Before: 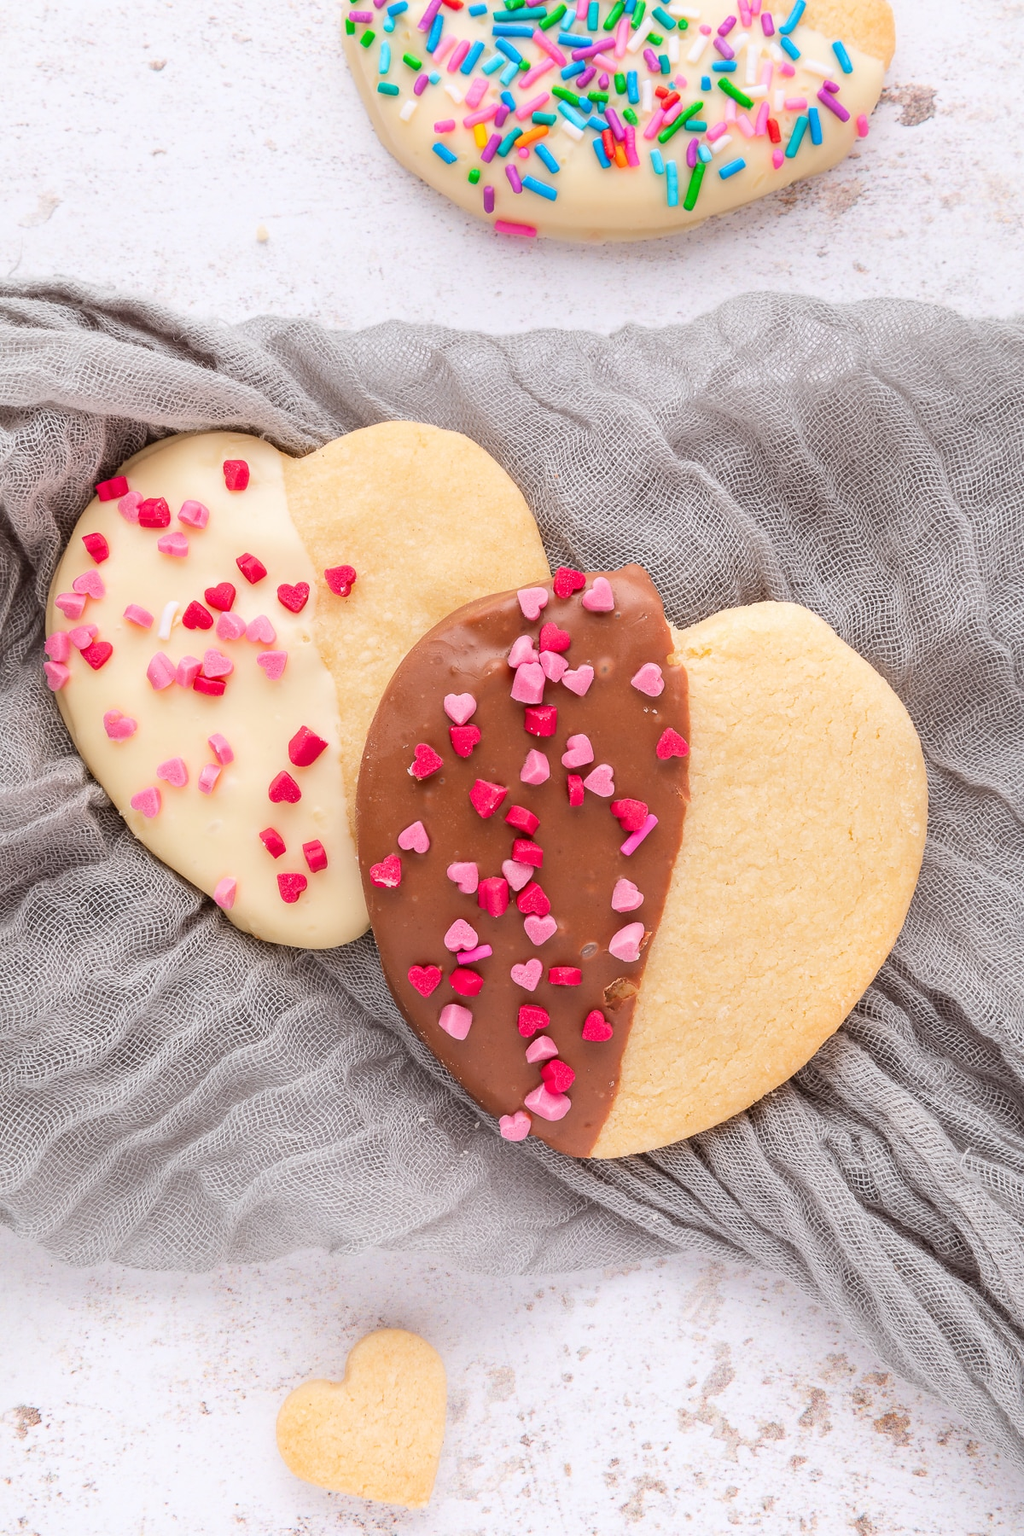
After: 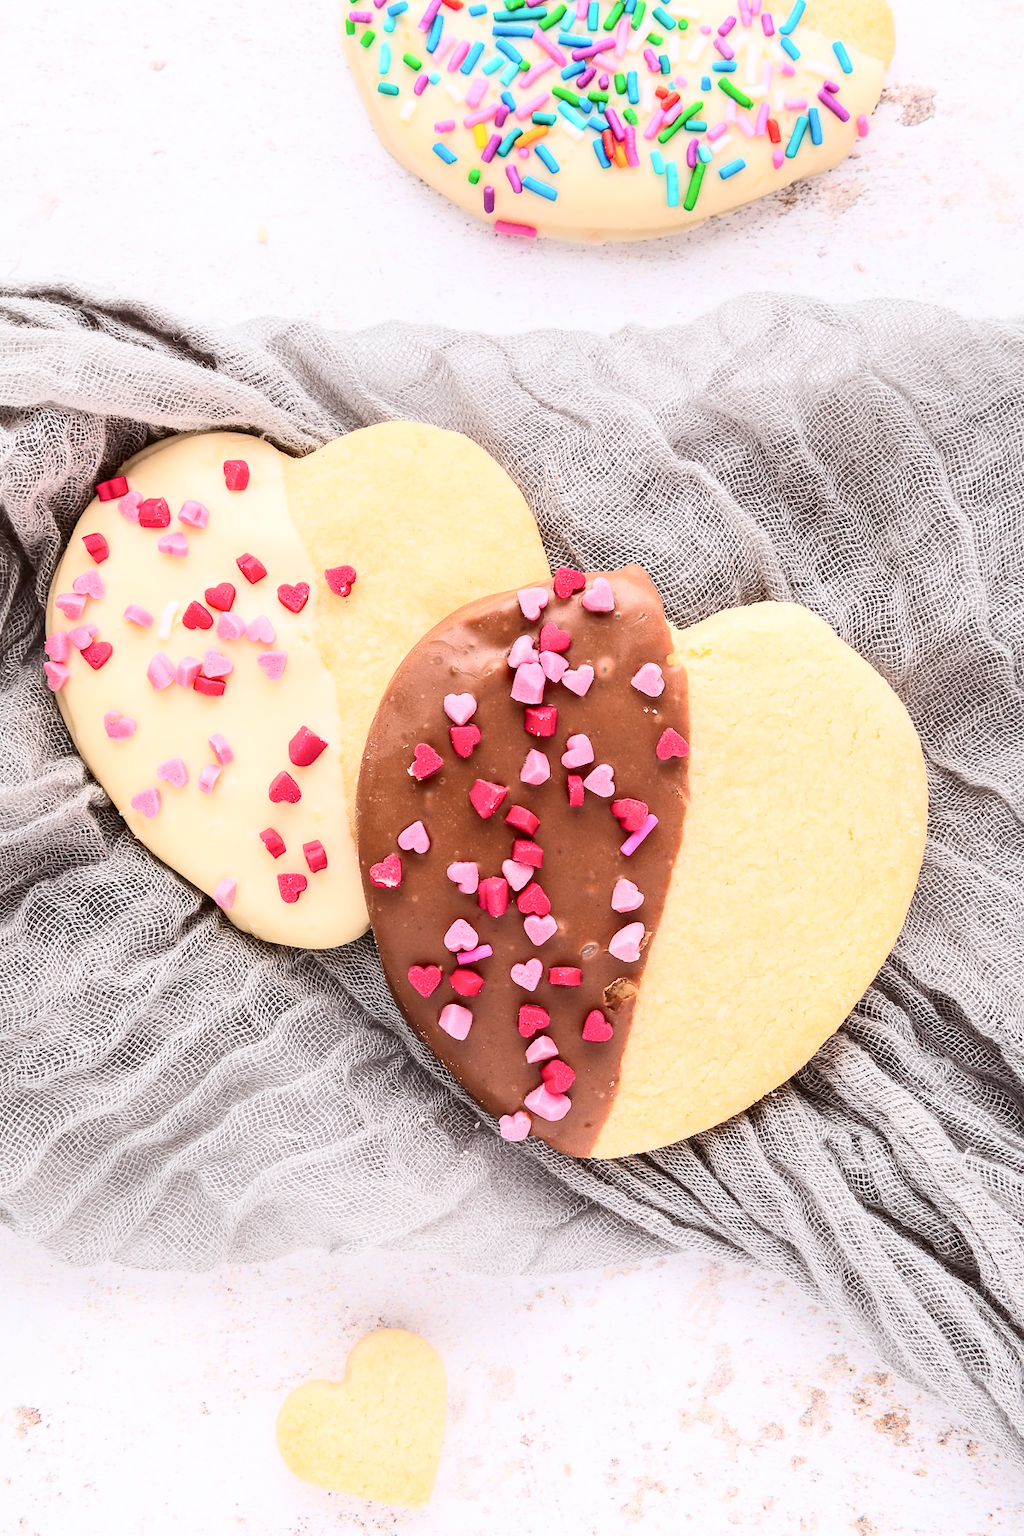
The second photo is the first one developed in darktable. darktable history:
contrast brightness saturation: contrast 0.378, brightness 0.109
